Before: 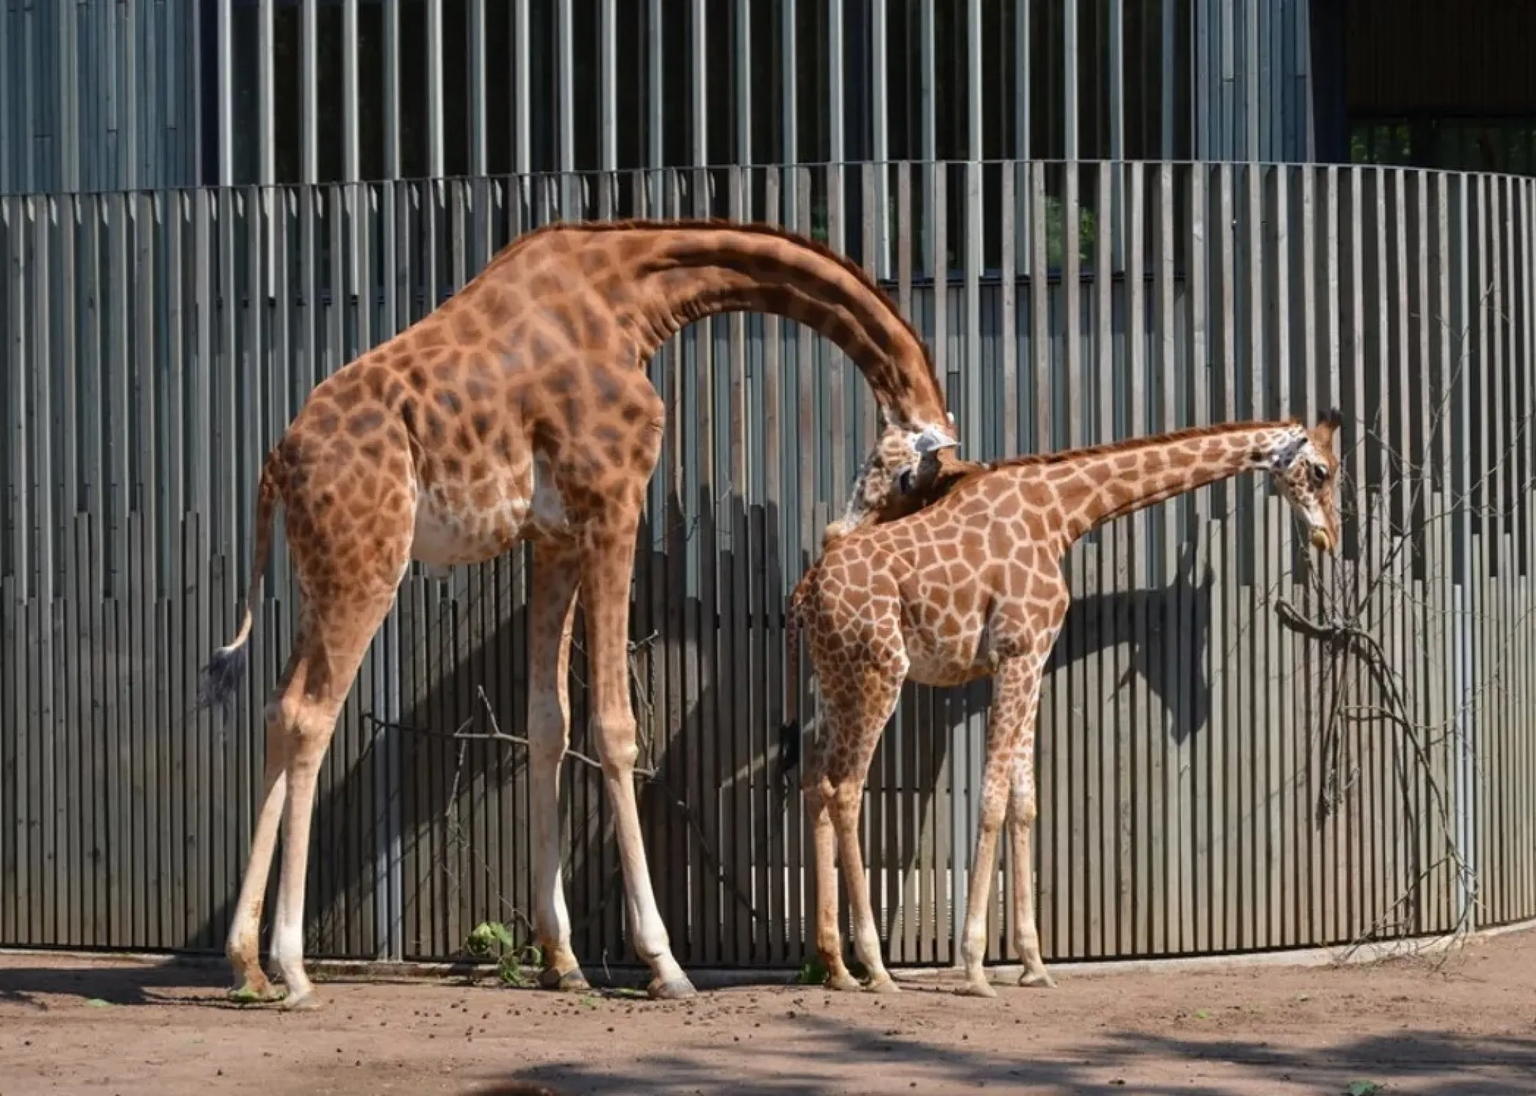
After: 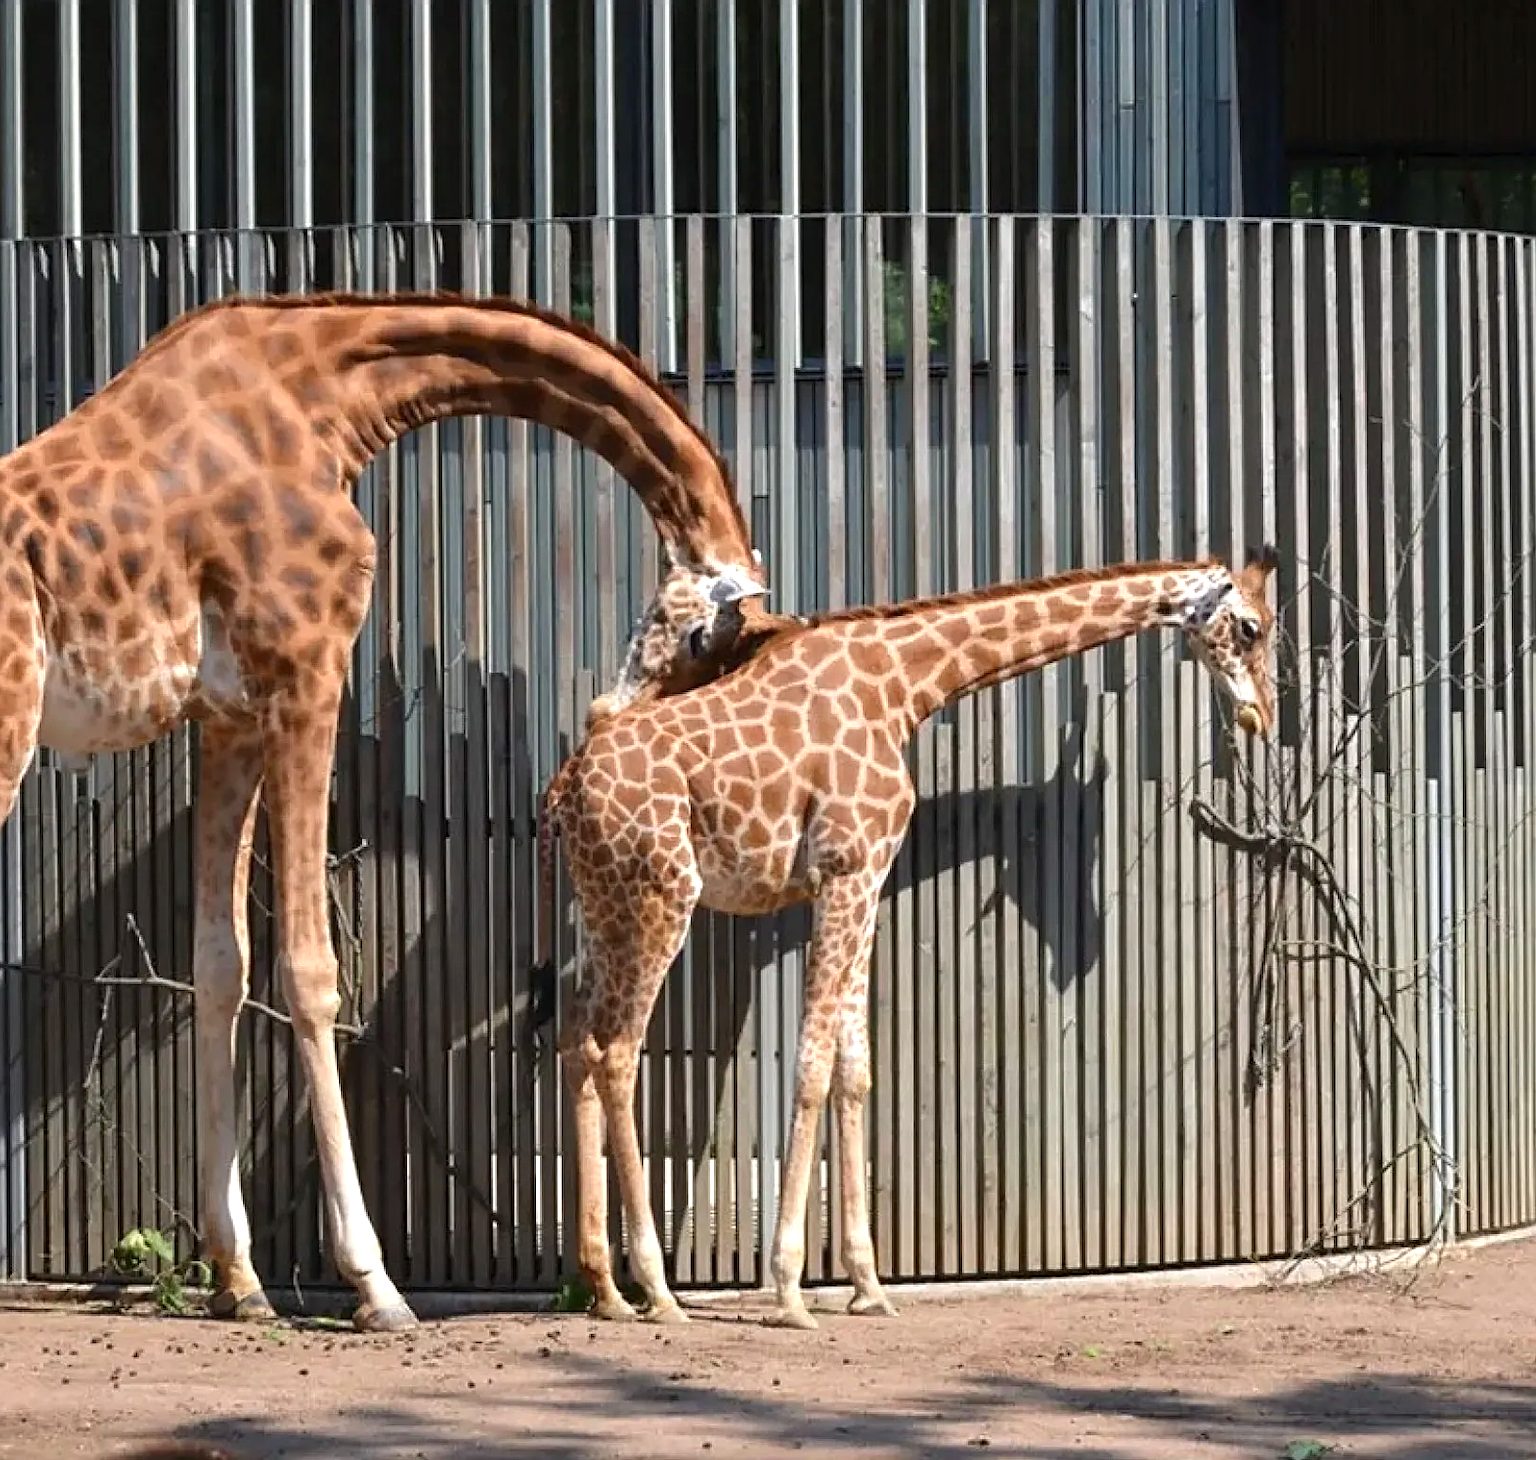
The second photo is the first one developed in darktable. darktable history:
crop and rotate: left 24.919%
sharpen: on, module defaults
exposure: exposure 0.496 EV, compensate exposure bias true, compensate highlight preservation false
